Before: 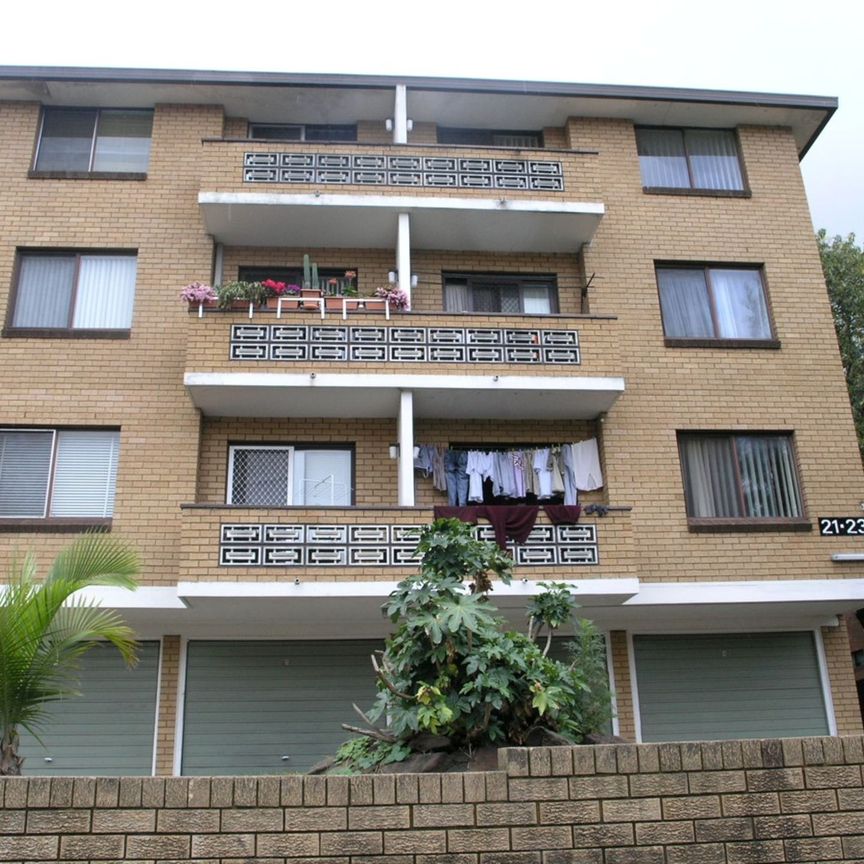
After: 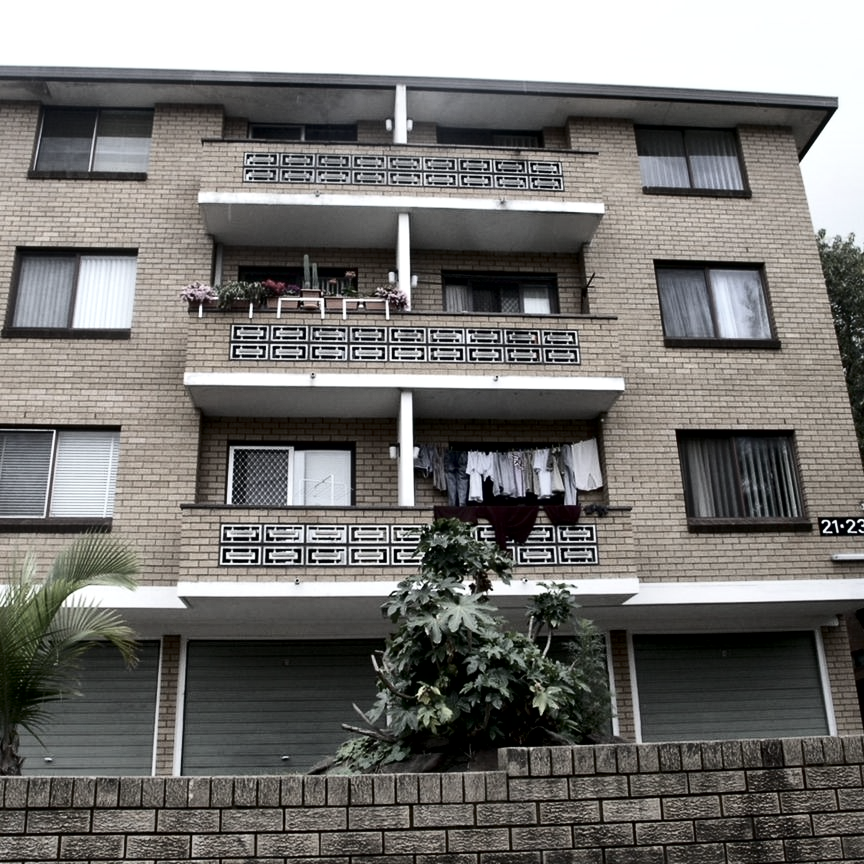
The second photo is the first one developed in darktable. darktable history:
contrast brightness saturation: contrast 0.222, brightness -0.182, saturation 0.237
color correction: highlights b* 0.049, saturation 0.312
local contrast: mode bilateral grid, contrast 20, coarseness 51, detail 149%, midtone range 0.2
